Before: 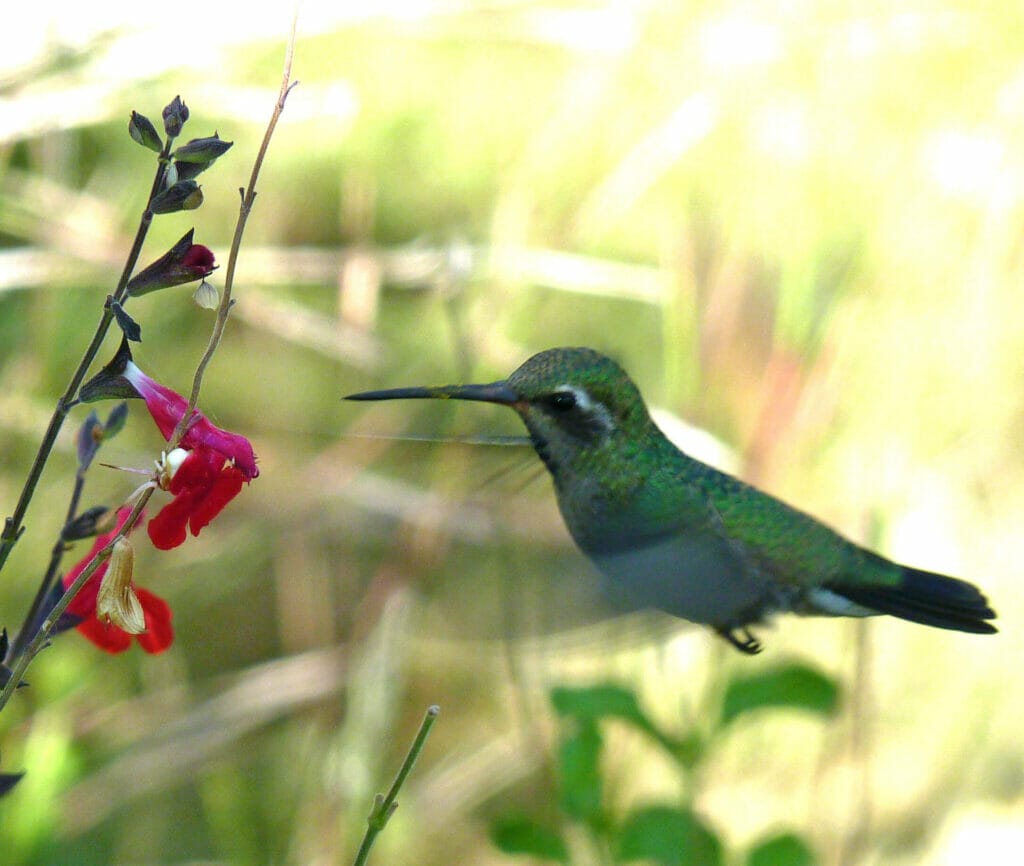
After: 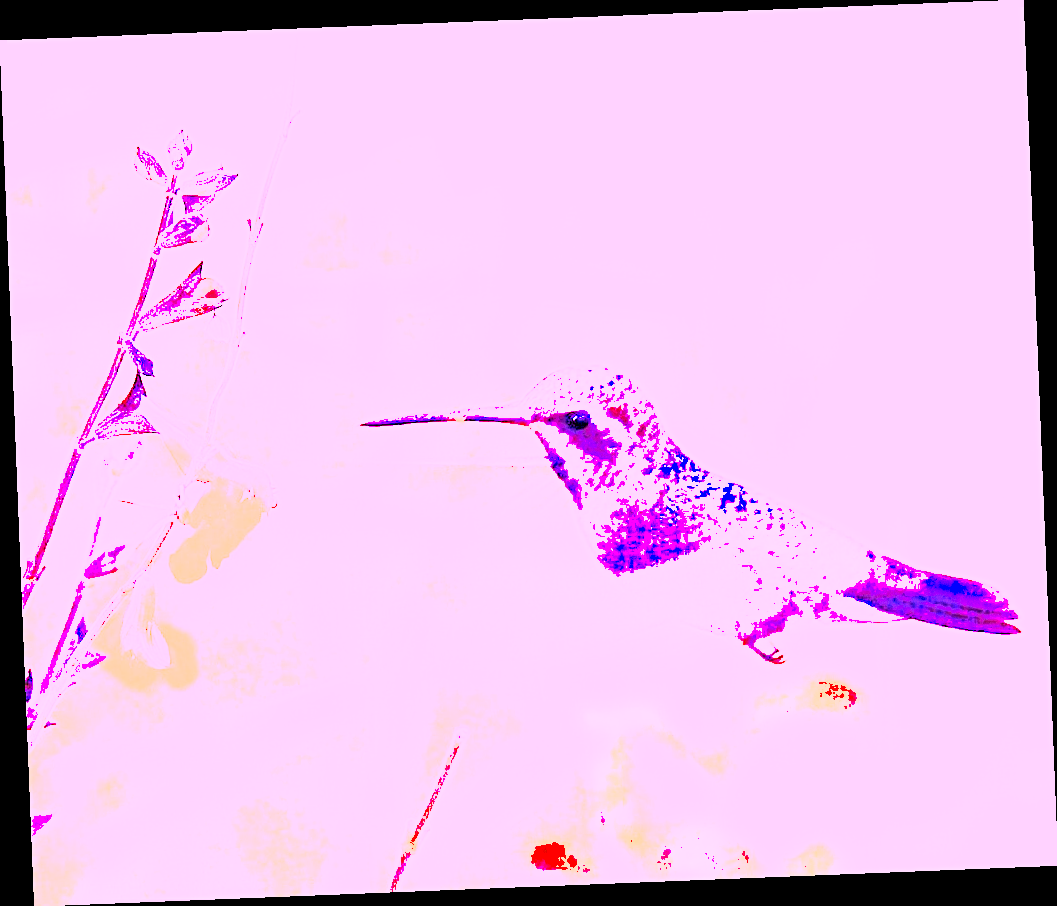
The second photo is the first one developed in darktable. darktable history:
sharpen: radius 2.584, amount 0.688
color zones: curves: ch0 [(0, 0.5) (0.143, 0.5) (0.286, 0.456) (0.429, 0.5) (0.571, 0.5) (0.714, 0.5) (0.857, 0.5) (1, 0.5)]; ch1 [(0, 0.5) (0.143, 0.5) (0.286, 0.422) (0.429, 0.5) (0.571, 0.5) (0.714, 0.5) (0.857, 0.5) (1, 0.5)]
white balance: red 8, blue 8
shadows and highlights: shadows 40, highlights -60
grain: coarseness 0.09 ISO, strength 16.61%
contrast brightness saturation: contrast 0.1, brightness 0.02, saturation 0.02
exposure: black level correction 0.001, exposure 0.5 EV, compensate exposure bias true, compensate highlight preservation false
rotate and perspective: rotation -2.29°, automatic cropping off
